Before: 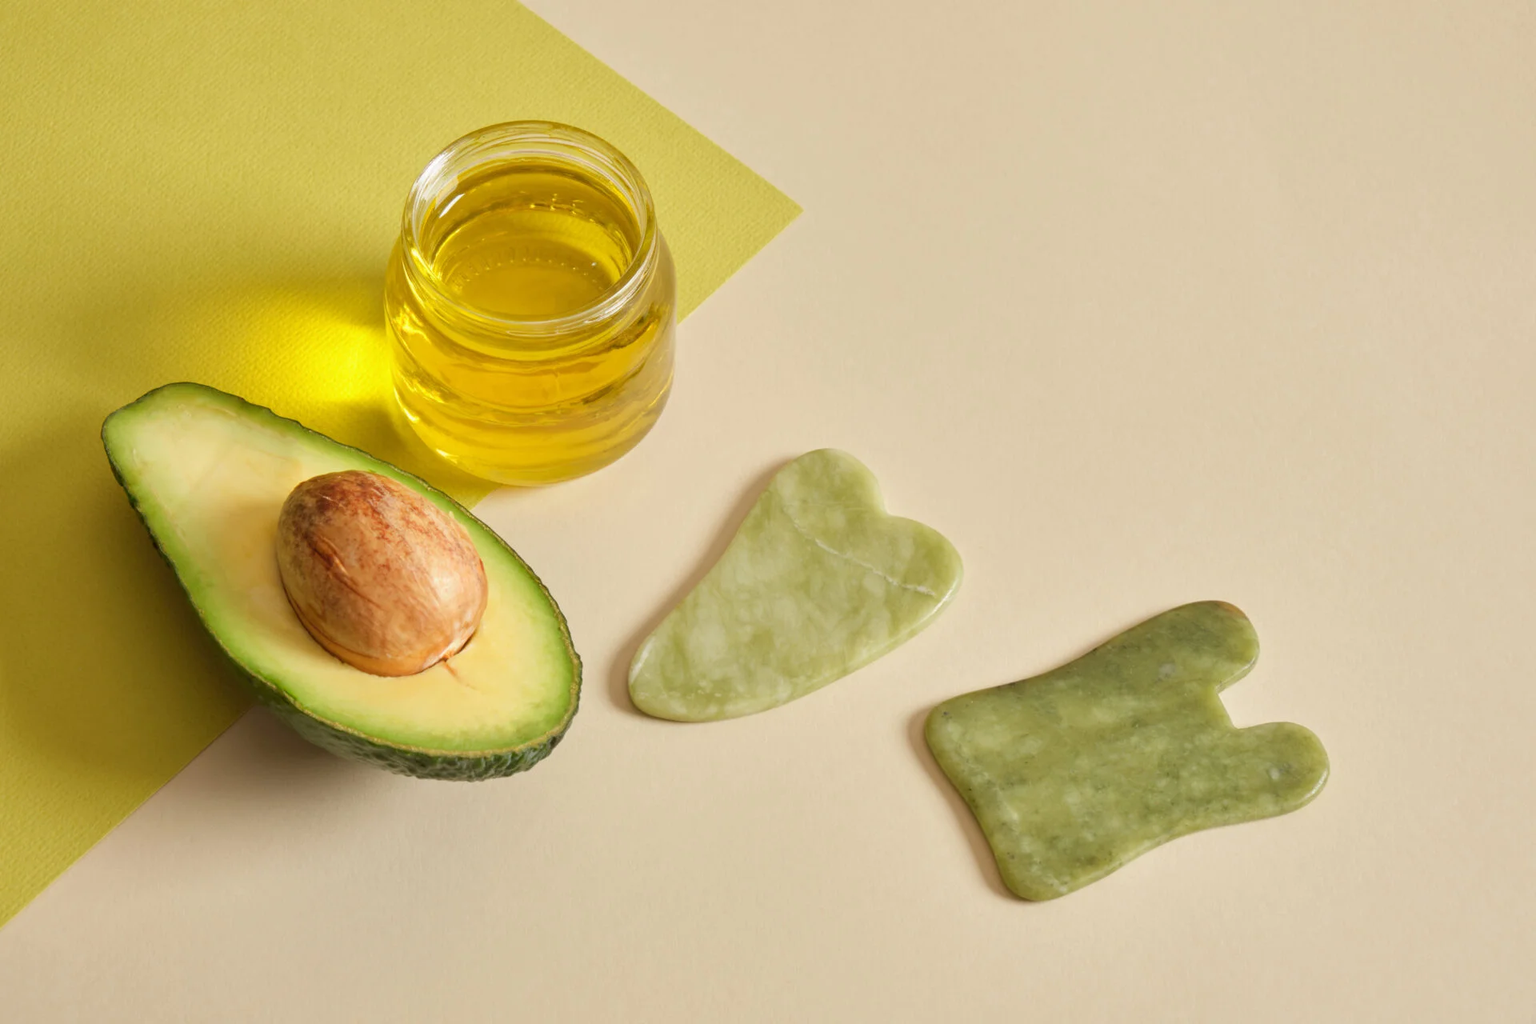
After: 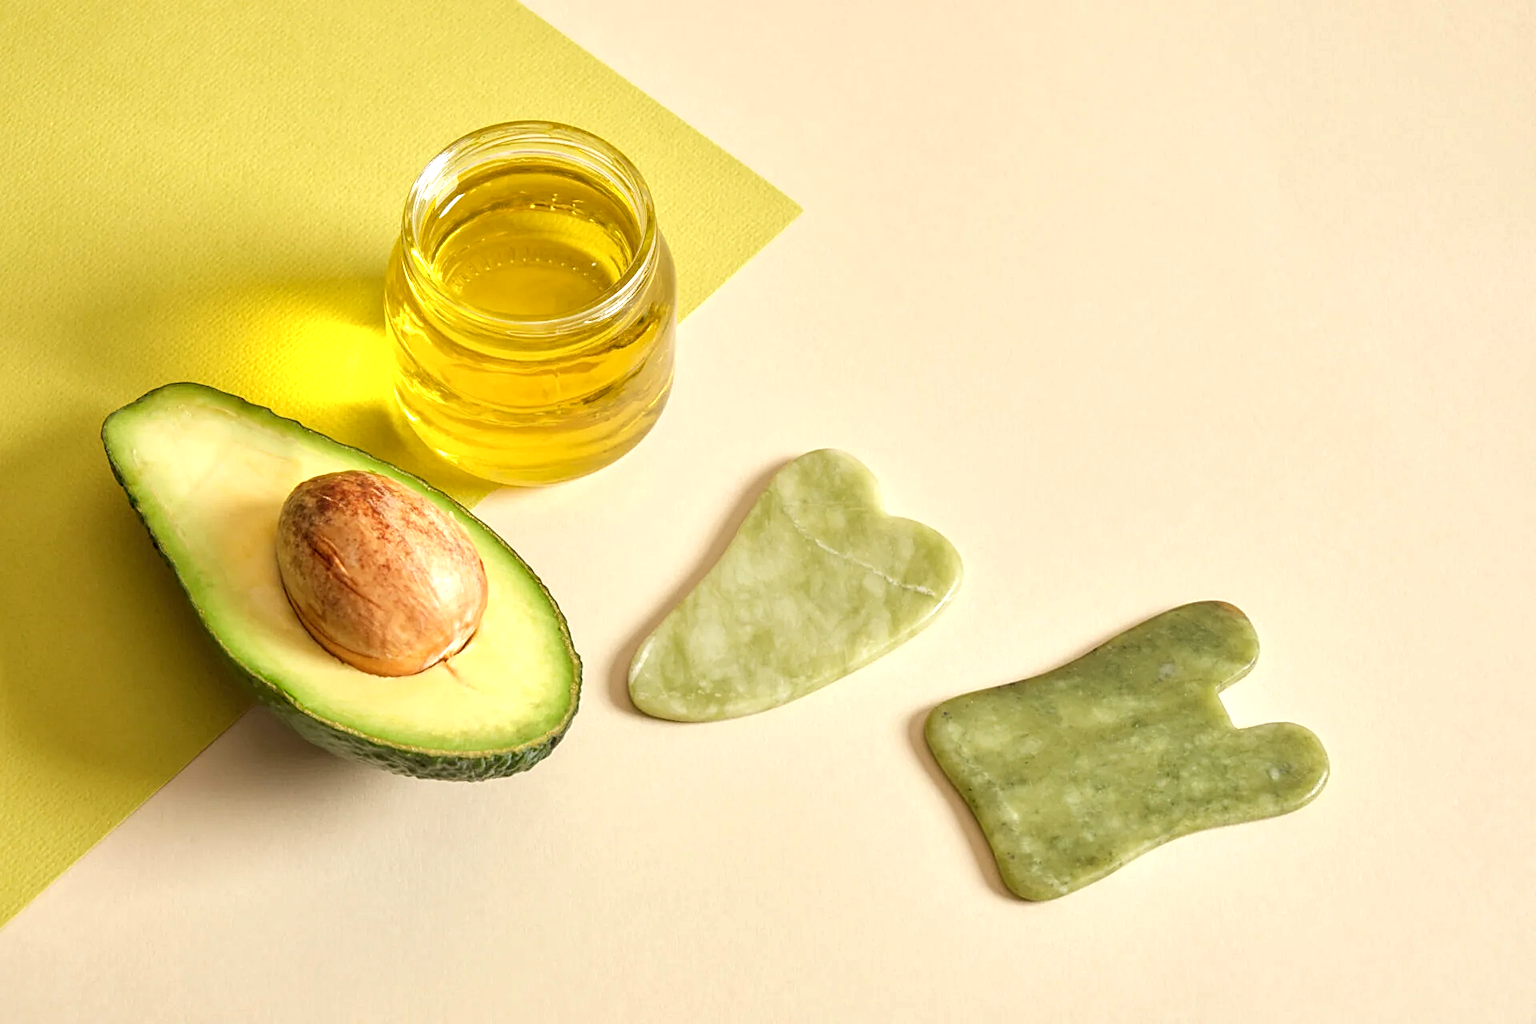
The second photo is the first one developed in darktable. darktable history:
local contrast: on, module defaults
exposure: black level correction 0, exposure 0.5 EV, compensate exposure bias true, compensate highlight preservation false
sharpen: on, module defaults
